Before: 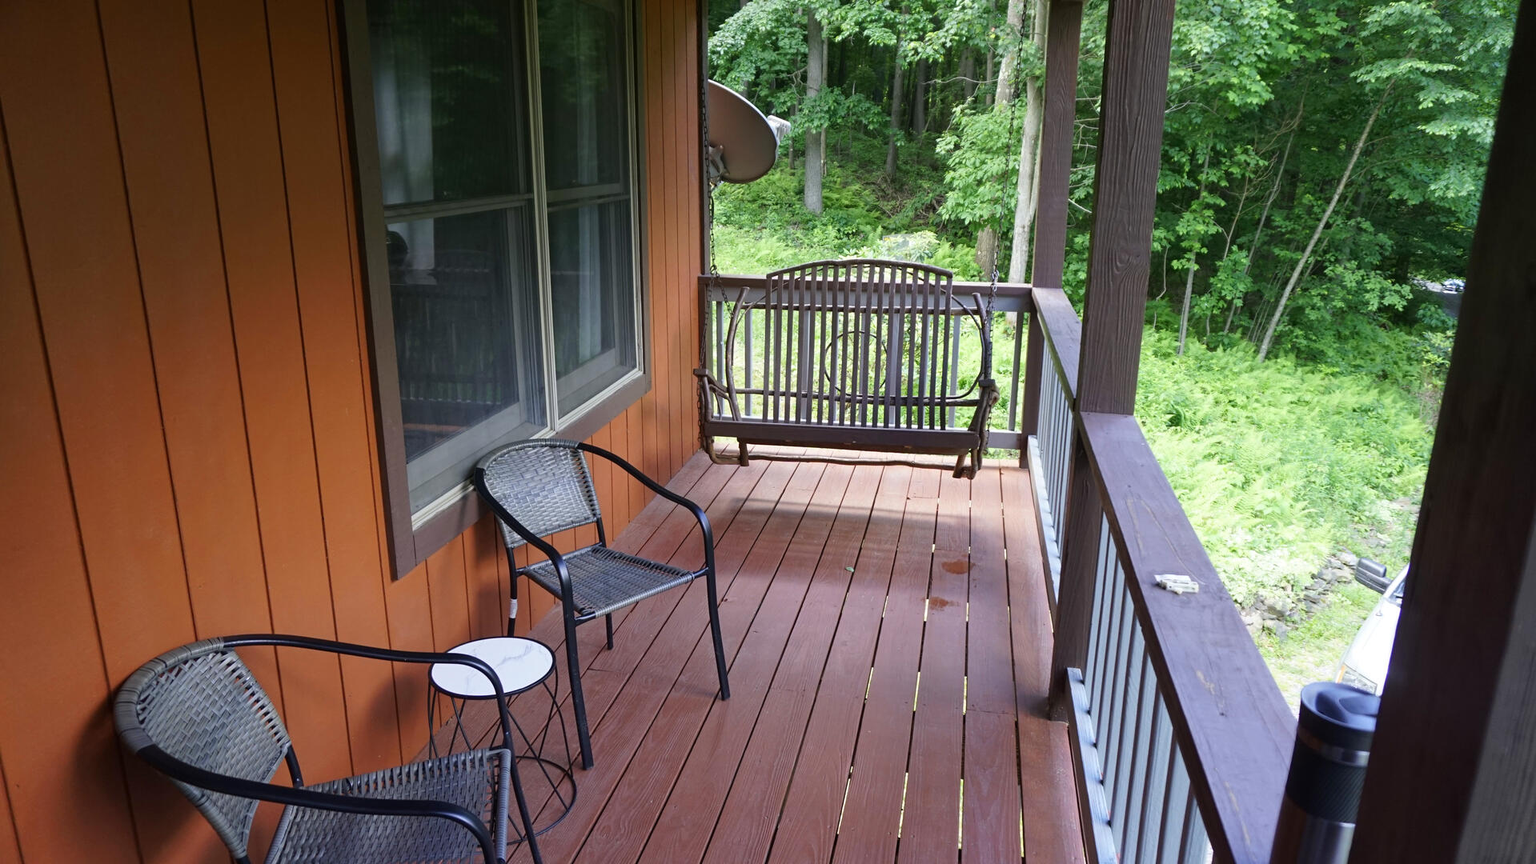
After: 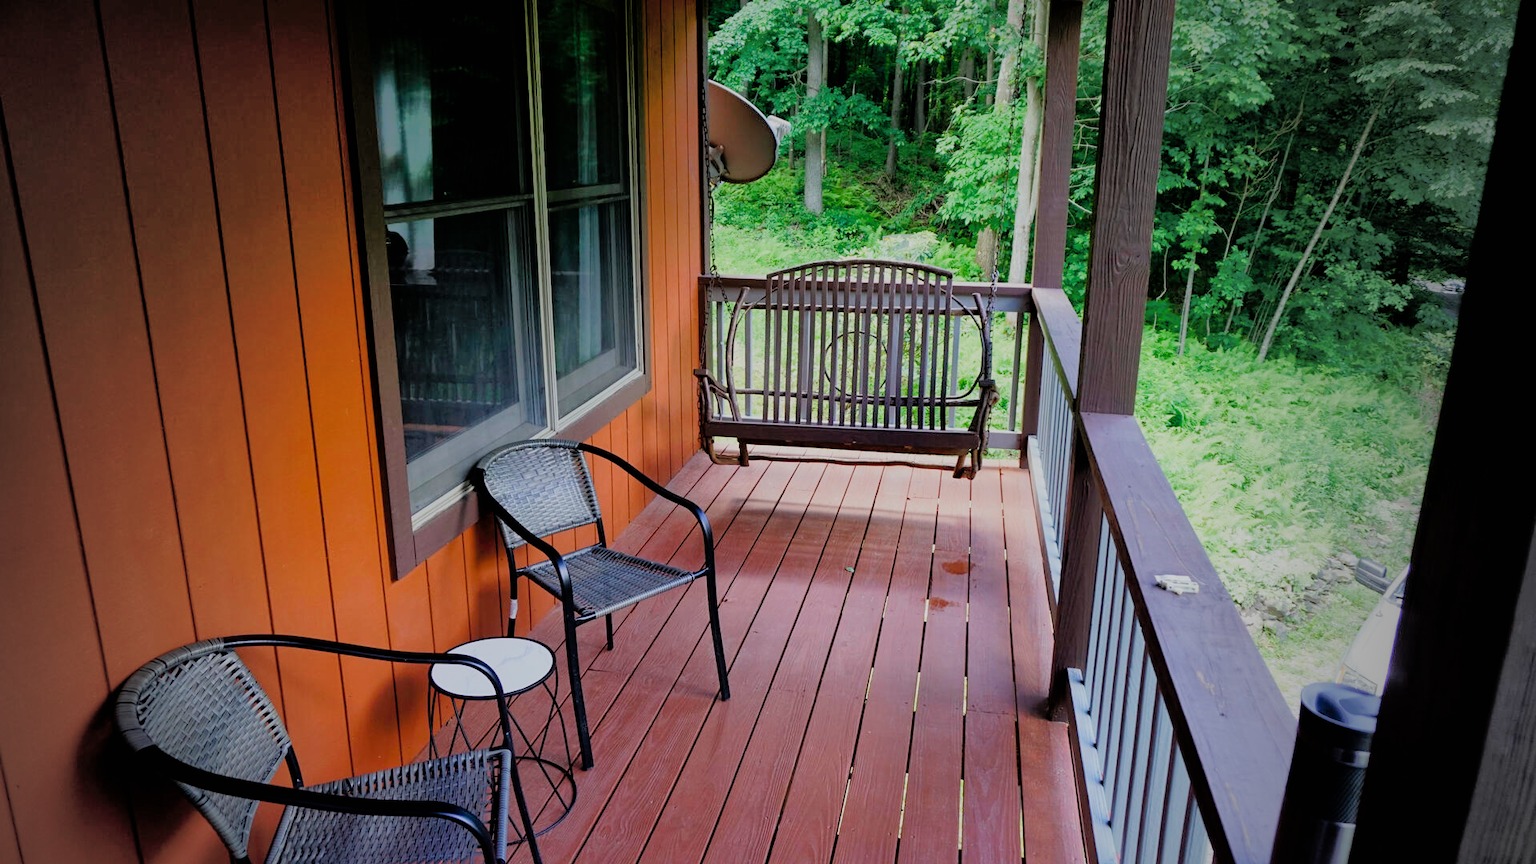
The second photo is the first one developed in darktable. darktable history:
color balance rgb: perceptual saturation grading › global saturation 20%, perceptual saturation grading › highlights -25%, perceptual saturation grading › shadows 25%
filmic rgb: black relative exposure -5 EV, hardness 2.88, contrast 1.2, highlights saturation mix -30%
tone equalizer: on, module defaults
vignetting: fall-off start 64.63%, center (-0.034, 0.148), width/height ratio 0.881
shadows and highlights: shadows 60, highlights -60
